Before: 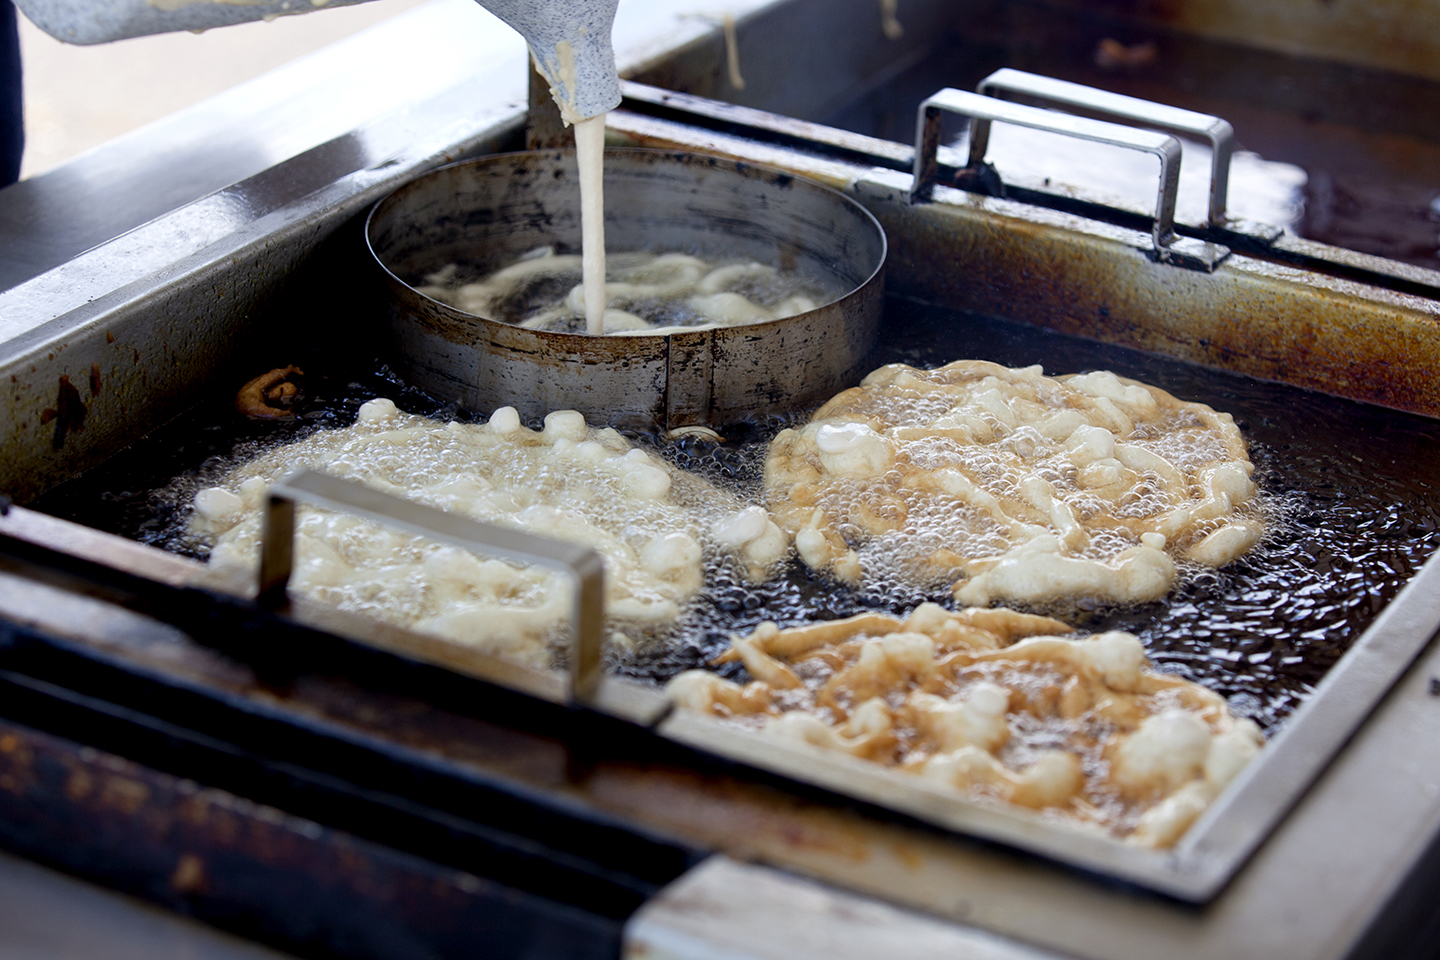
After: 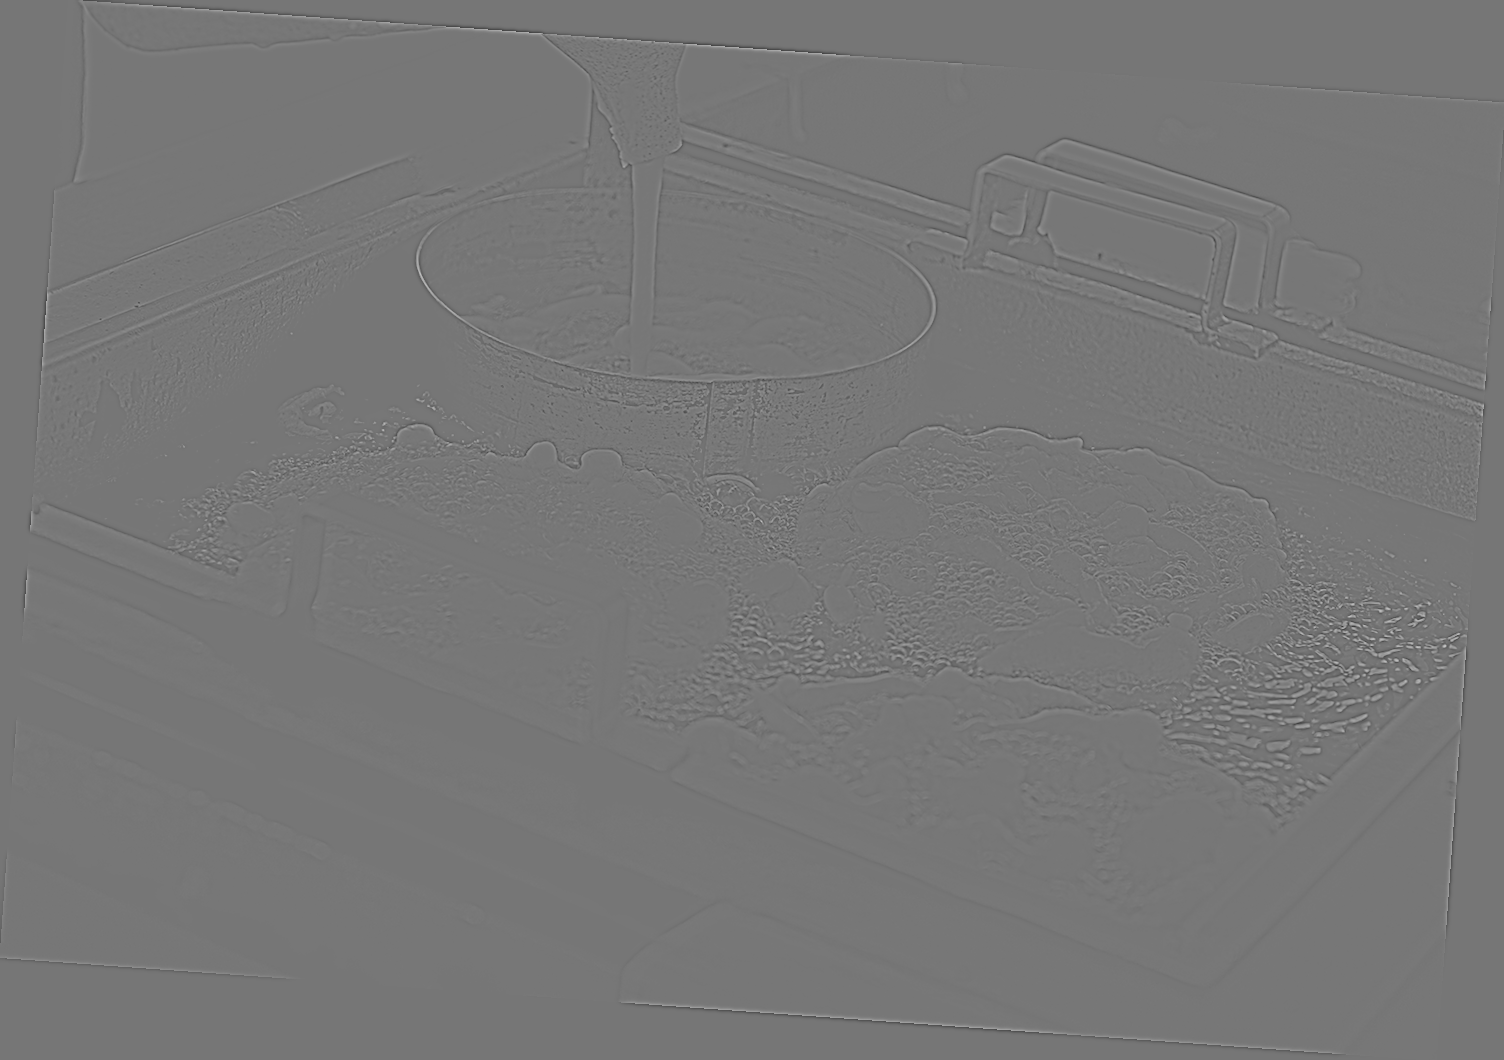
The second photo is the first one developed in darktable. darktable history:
exposure: black level correction 0.001, compensate highlight preservation false
haze removal: strength -0.05
highpass: sharpness 5.84%, contrast boost 8.44%
sharpen: on, module defaults
rotate and perspective: rotation 4.1°, automatic cropping off
